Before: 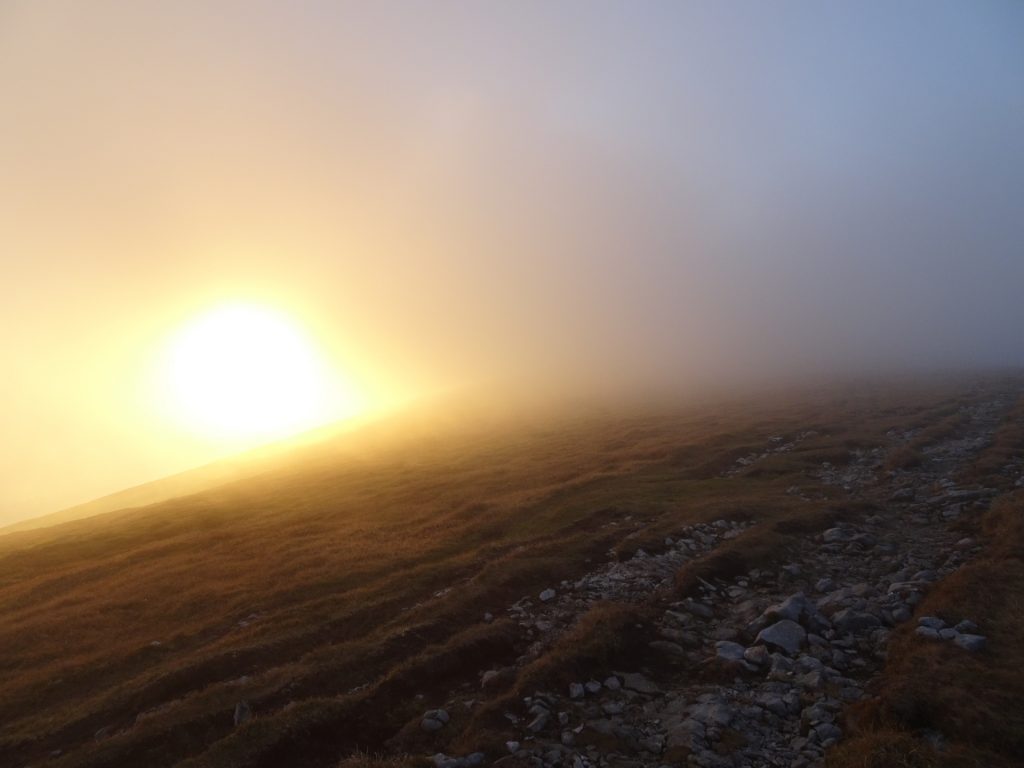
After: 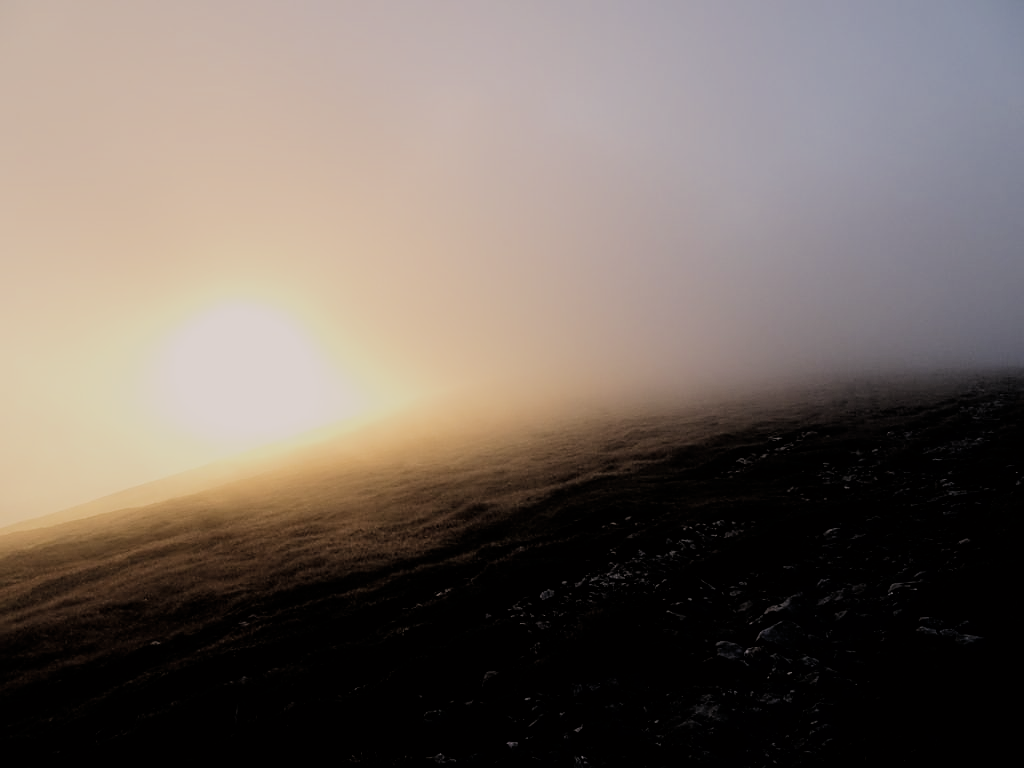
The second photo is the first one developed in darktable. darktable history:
filmic rgb: black relative exposure -3.19 EV, white relative exposure 7.03 EV, threshold 3.05 EV, hardness 1.48, contrast 1.357, iterations of high-quality reconstruction 0, enable highlight reconstruction true
color correction: highlights a* 5.52, highlights b* 5.26, saturation 0.678
sharpen: on, module defaults
